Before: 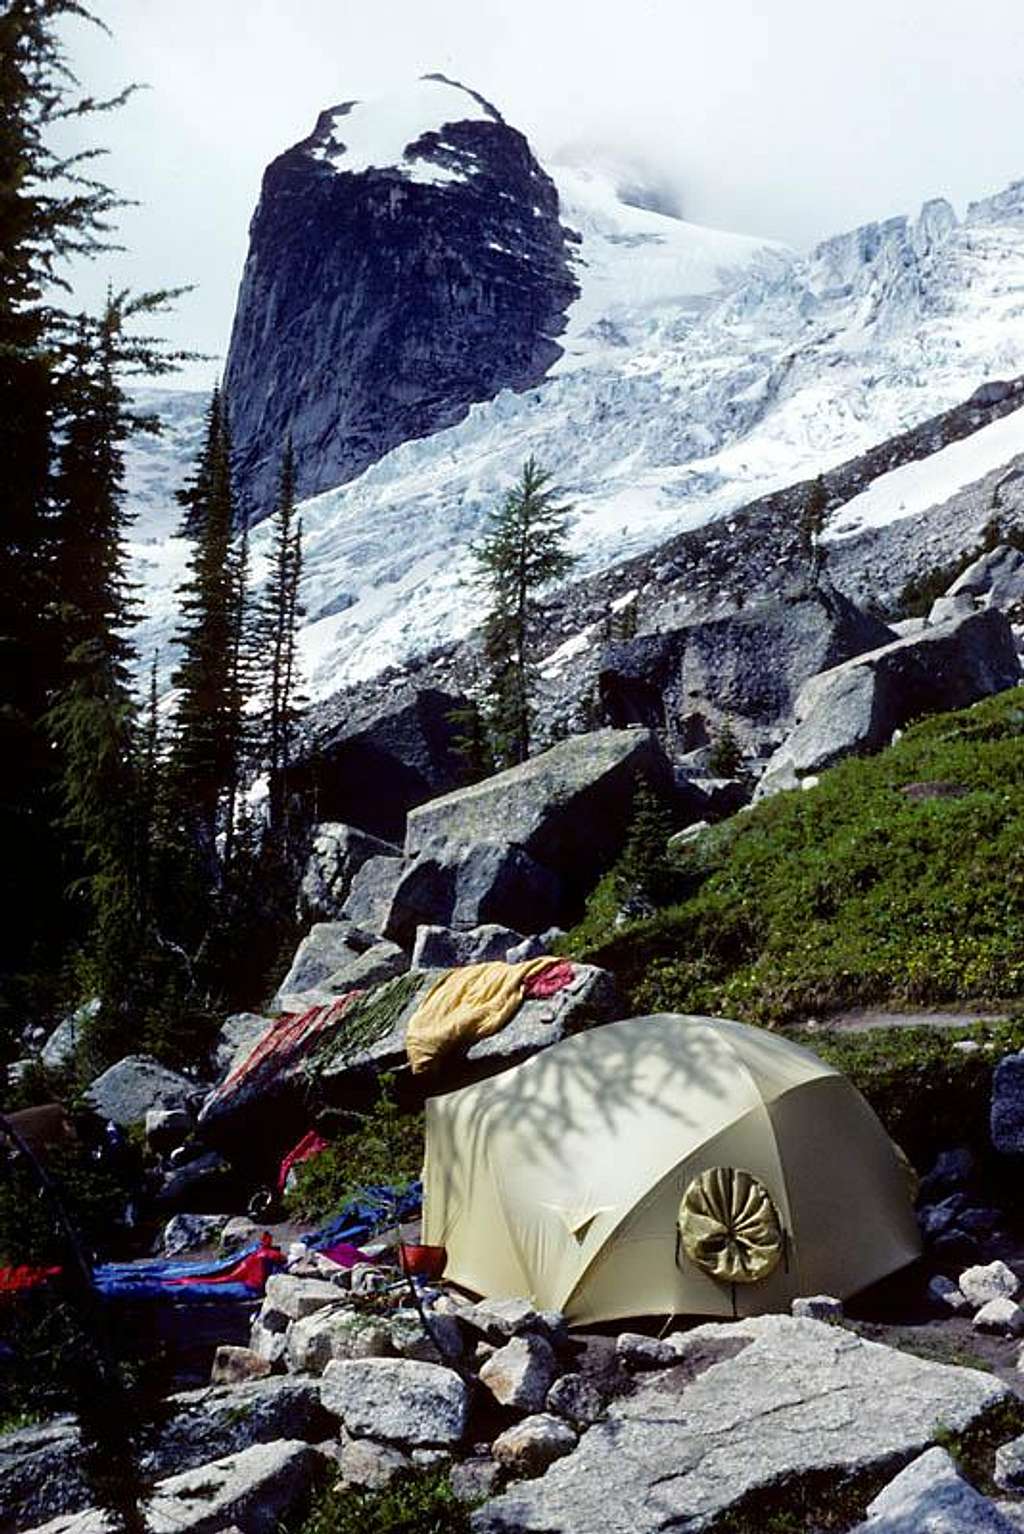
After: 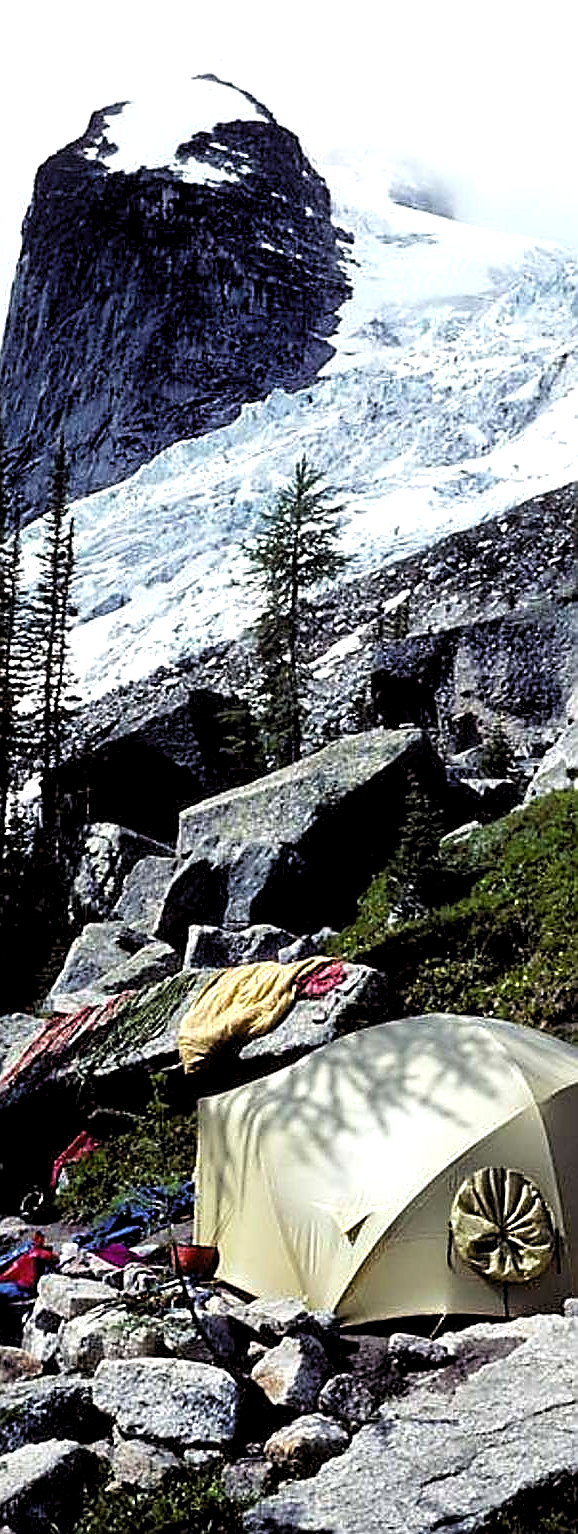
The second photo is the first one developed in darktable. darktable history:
crop and rotate: left 22.356%, right 21.117%
levels: levels [0.055, 0.477, 0.9]
sharpen: radius 1.372, amount 1.261, threshold 0.724
